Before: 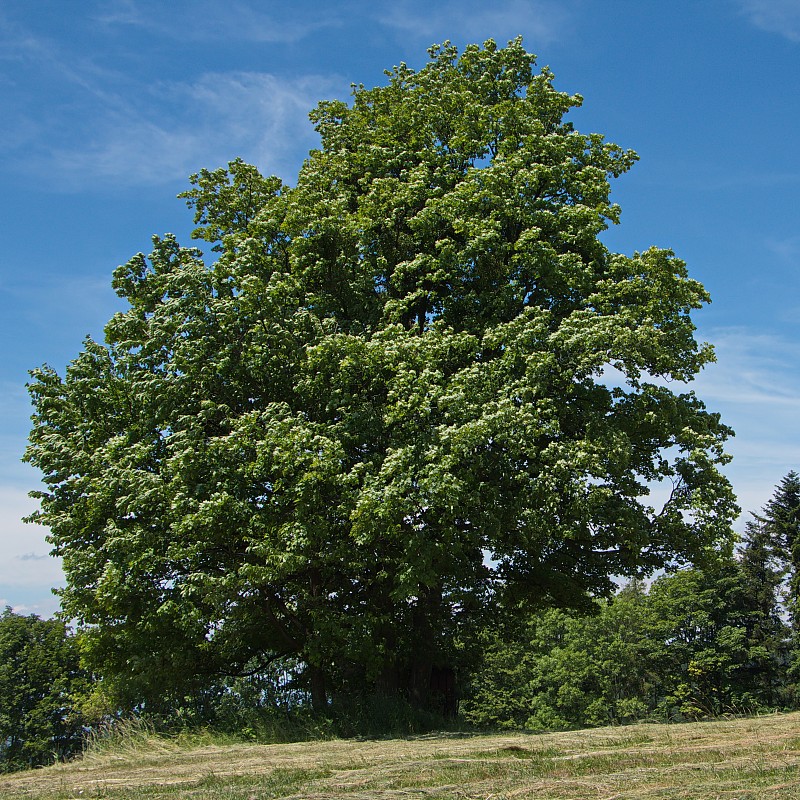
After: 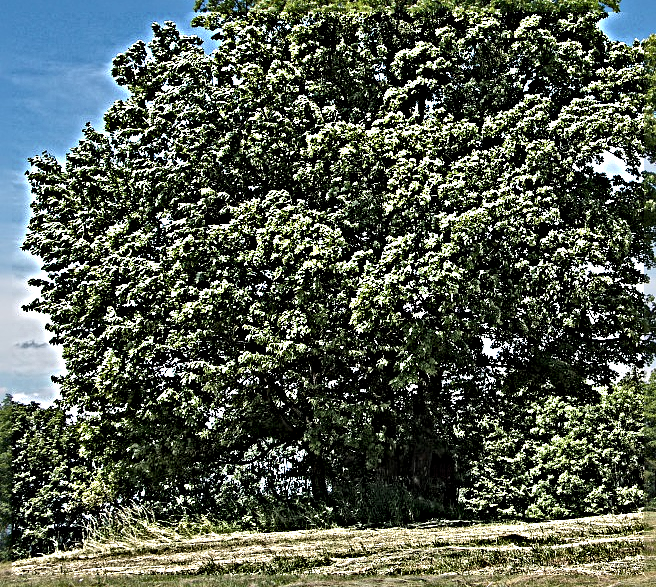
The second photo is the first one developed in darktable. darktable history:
crop: top 26.531%, right 17.959%
sharpen: radius 6.3, amount 1.8, threshold 0
shadows and highlights: shadows 52.34, highlights -28.23, soften with gaussian
contrast equalizer: y [[0.511, 0.558, 0.631, 0.632, 0.559, 0.512], [0.5 ×6], [0.507, 0.559, 0.627, 0.644, 0.647, 0.647], [0 ×6], [0 ×6]]
